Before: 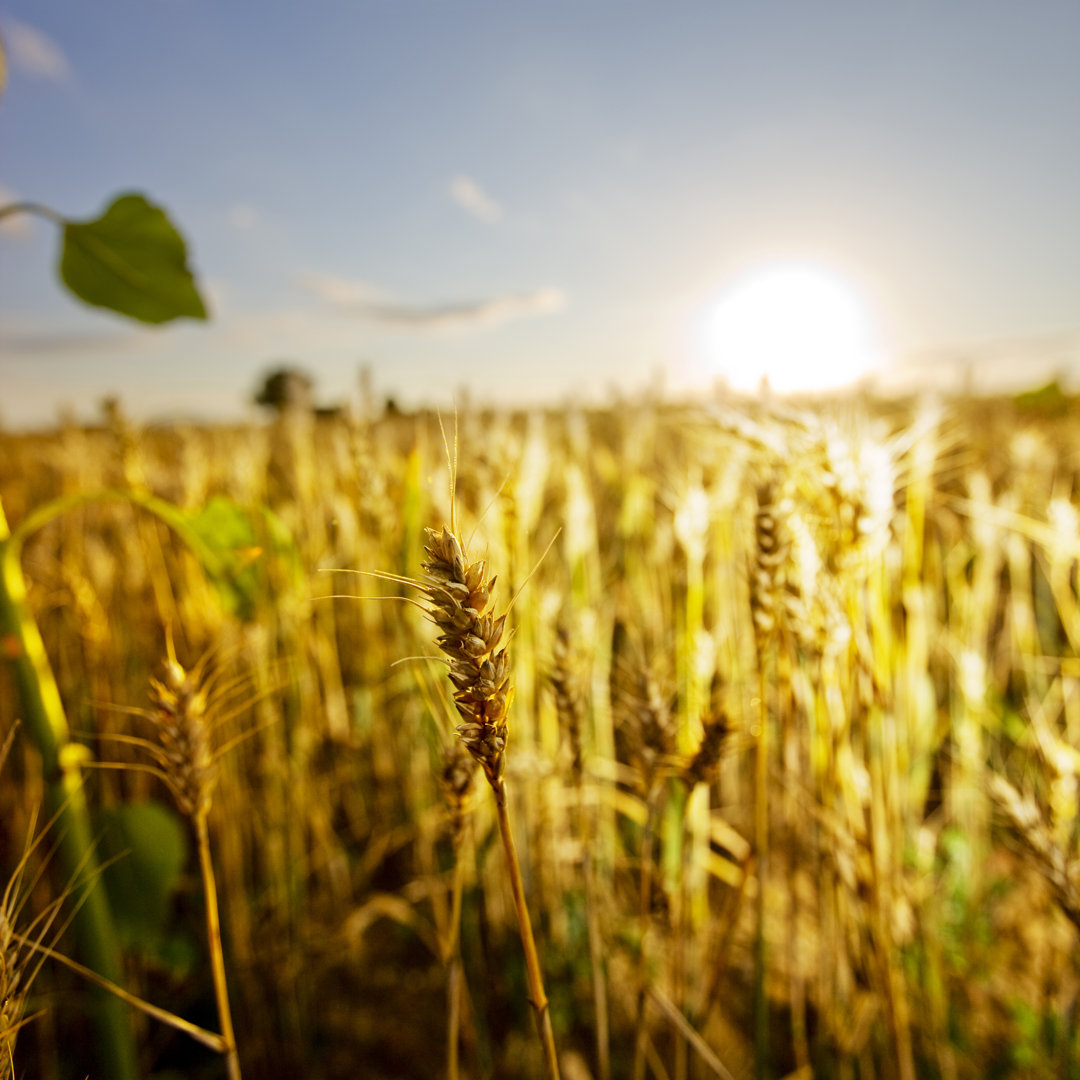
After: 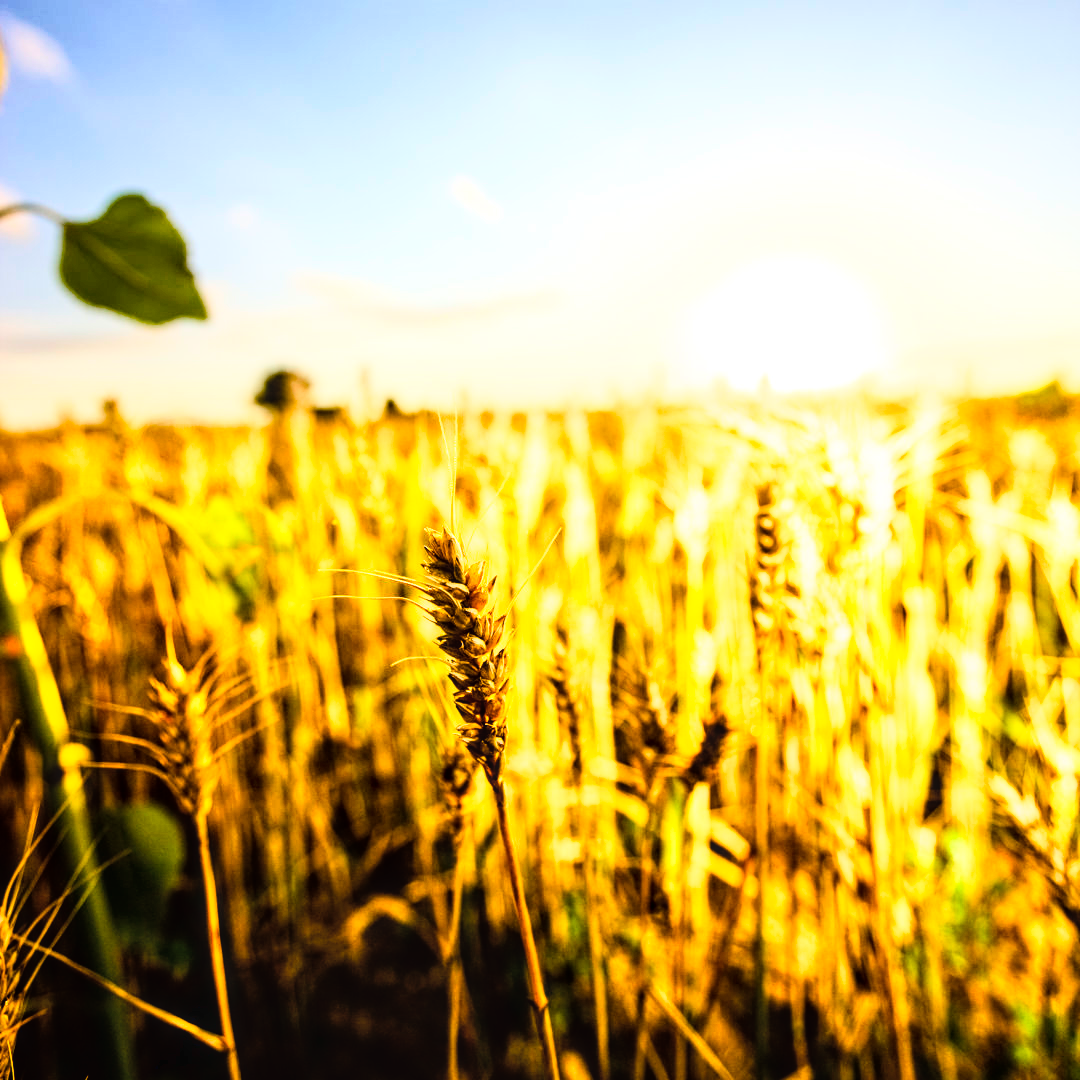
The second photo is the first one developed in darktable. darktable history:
base curve: curves: ch0 [(0, 0) (0.007, 0.004) (0.027, 0.03) (0.046, 0.07) (0.207, 0.54) (0.442, 0.872) (0.673, 0.972) (1, 1)]
color balance rgb: power › hue 315.75°, perceptual saturation grading › global saturation 20%, perceptual saturation grading › highlights -25.417%, perceptual saturation grading › shadows 24.142%, global vibrance 9.771%, contrast 15.135%, saturation formula JzAzBz (2021)
local contrast: on, module defaults
